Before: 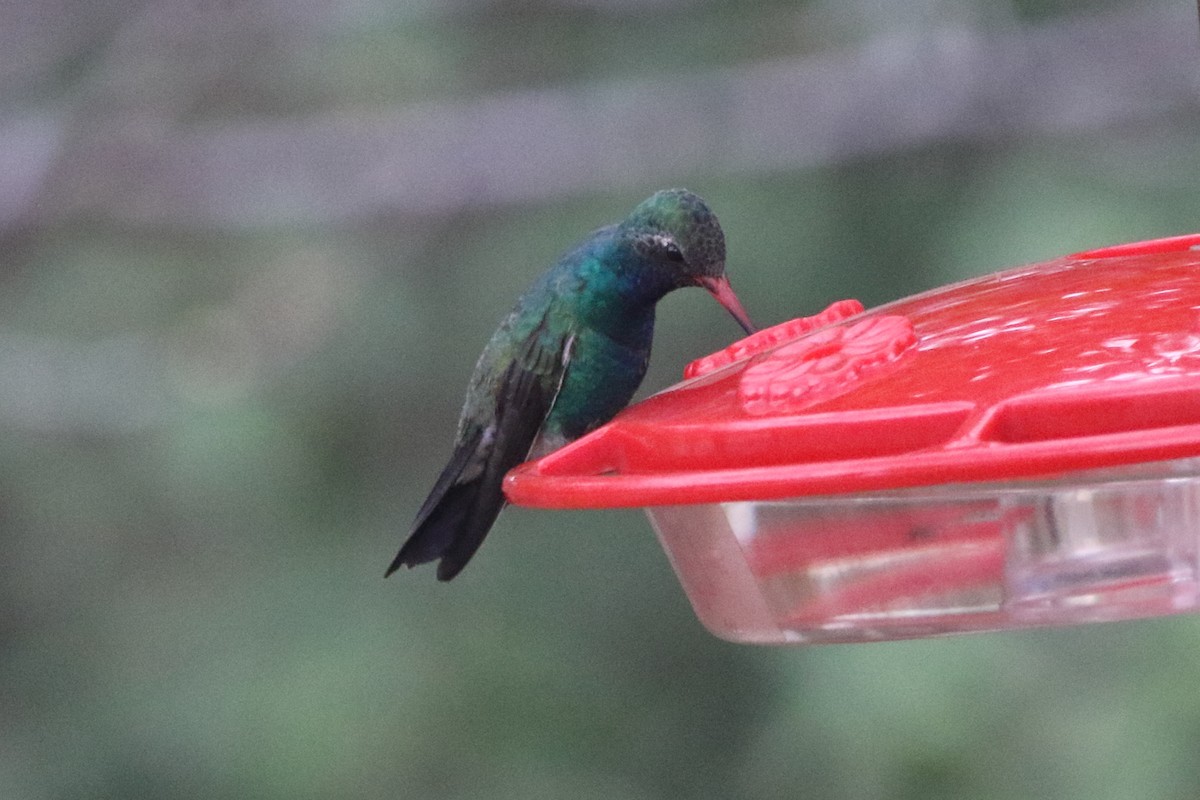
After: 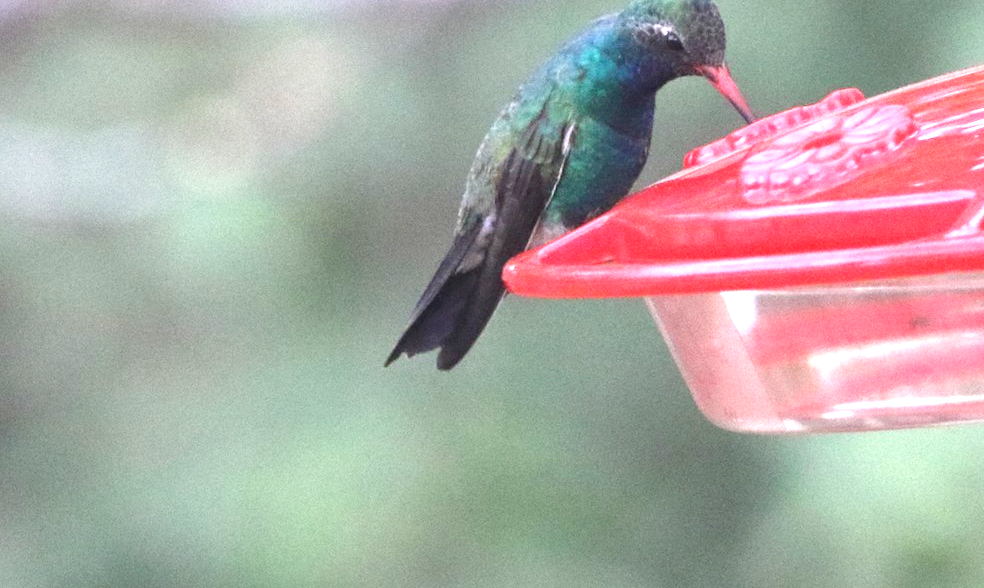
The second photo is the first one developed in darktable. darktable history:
crop: top 26.383%, right 17.939%
exposure: black level correction 0, exposure 1.45 EV, compensate highlight preservation false
